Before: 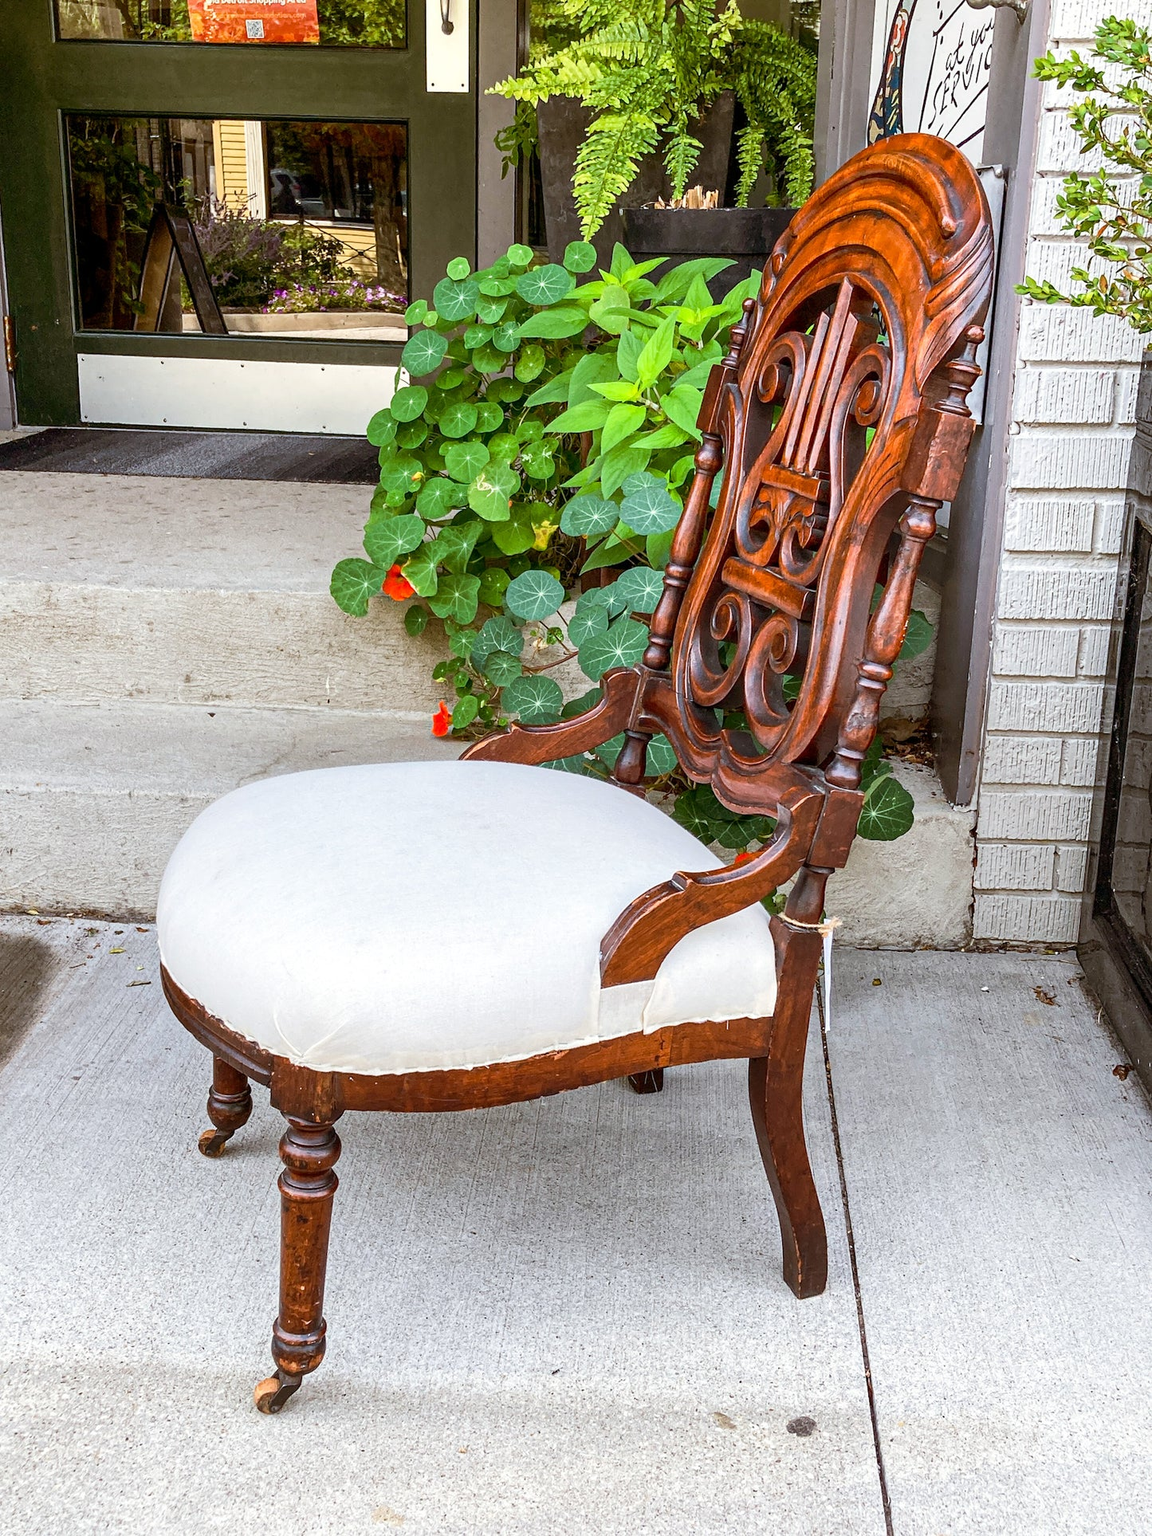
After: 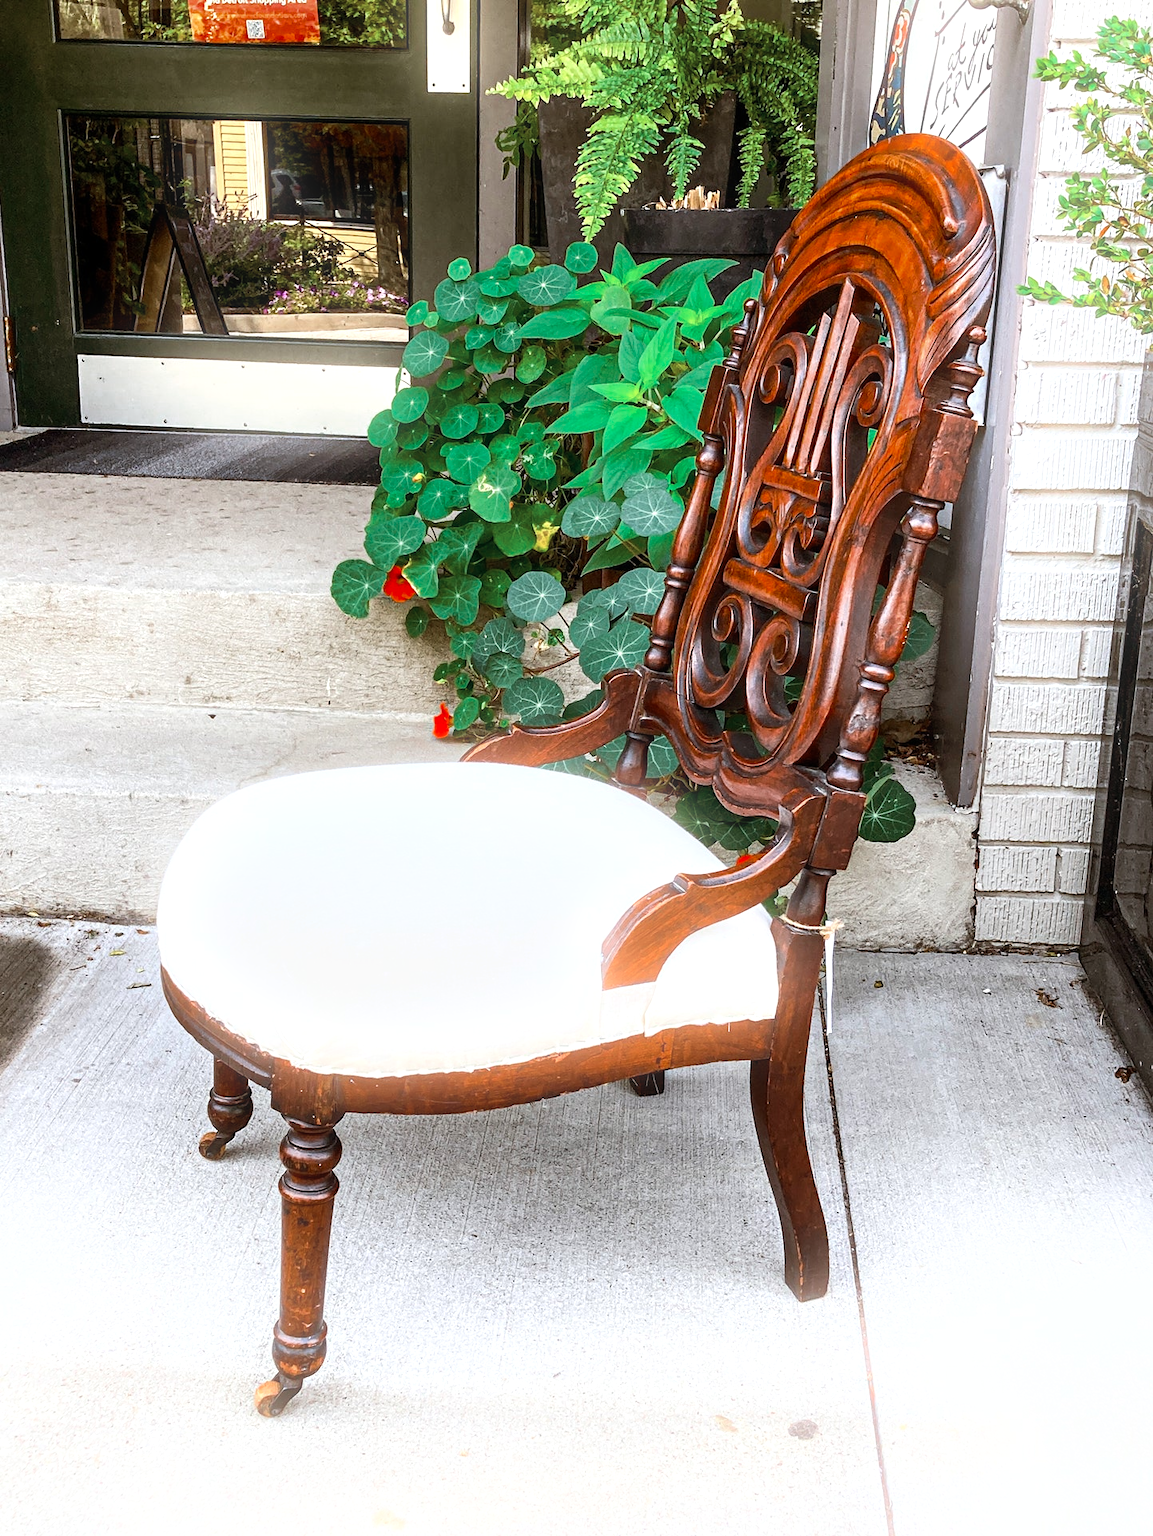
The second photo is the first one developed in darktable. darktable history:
bloom: size 9%, threshold 100%, strength 7%
tone equalizer: -8 EV -0.417 EV, -7 EV -0.389 EV, -6 EV -0.333 EV, -5 EV -0.222 EV, -3 EV 0.222 EV, -2 EV 0.333 EV, -1 EV 0.389 EV, +0 EV 0.417 EV, edges refinement/feathering 500, mask exposure compensation -1.57 EV, preserve details no
color zones: curves: ch0 [(0, 0.5) (0.125, 0.4) (0.25, 0.5) (0.375, 0.4) (0.5, 0.4) (0.625, 0.6) (0.75, 0.6) (0.875, 0.5)]; ch1 [(0, 0.4) (0.125, 0.5) (0.25, 0.4) (0.375, 0.4) (0.5, 0.4) (0.625, 0.4) (0.75, 0.5) (0.875, 0.4)]; ch2 [(0, 0.6) (0.125, 0.5) (0.25, 0.5) (0.375, 0.6) (0.5, 0.6) (0.625, 0.5) (0.75, 0.5) (0.875, 0.5)]
crop: top 0.05%, bottom 0.098%
